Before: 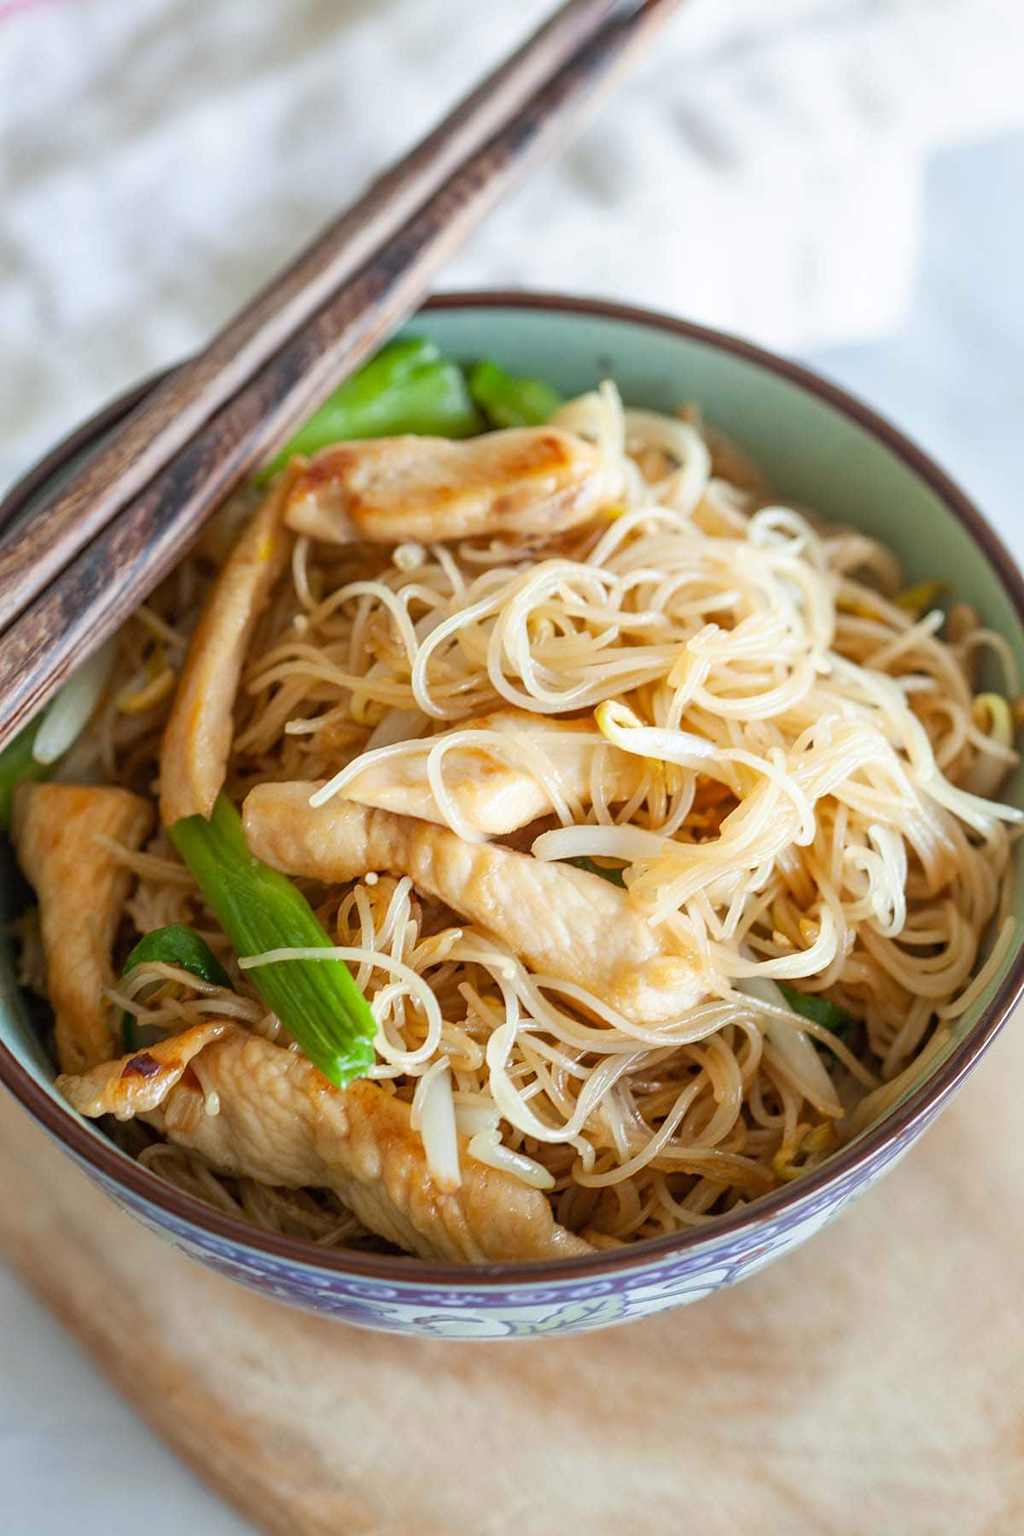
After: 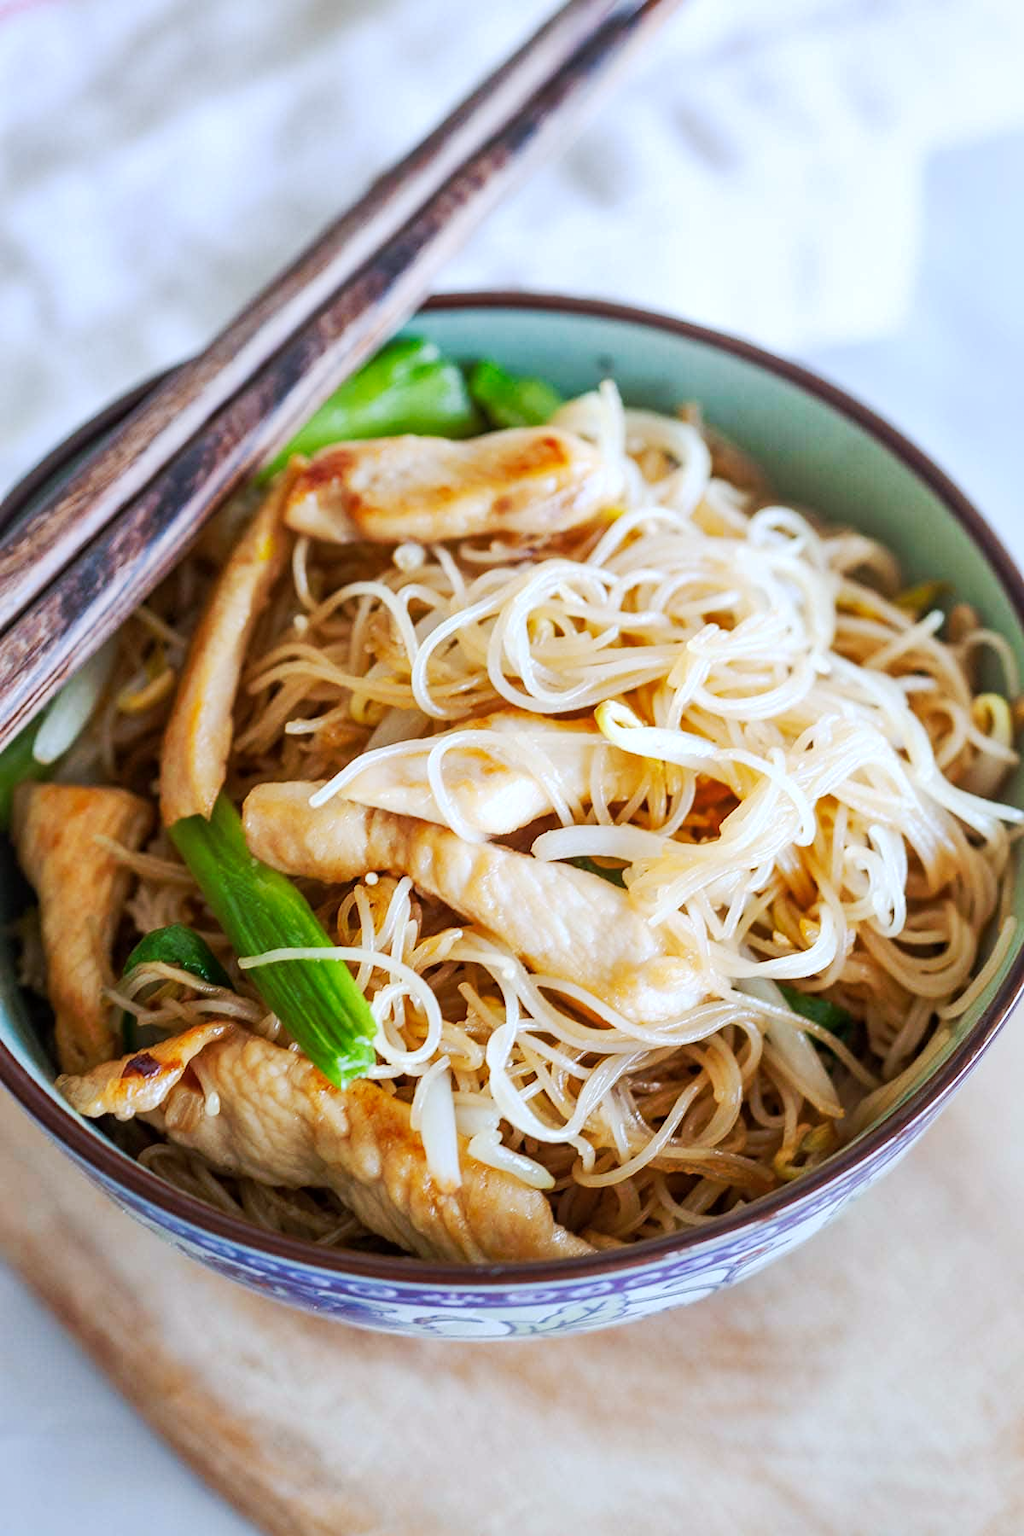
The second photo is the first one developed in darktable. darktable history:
color calibration: illuminant as shot in camera, x 0.37, y 0.382, temperature 4313.32 K
tone curve: curves: ch0 [(0, 0) (0.003, 0.005) (0.011, 0.011) (0.025, 0.022) (0.044, 0.035) (0.069, 0.051) (0.1, 0.073) (0.136, 0.106) (0.177, 0.147) (0.224, 0.195) (0.277, 0.253) (0.335, 0.315) (0.399, 0.388) (0.468, 0.488) (0.543, 0.586) (0.623, 0.685) (0.709, 0.764) (0.801, 0.838) (0.898, 0.908) (1, 1)], preserve colors none
local contrast: mode bilateral grid, contrast 20, coarseness 50, detail 120%, midtone range 0.2
